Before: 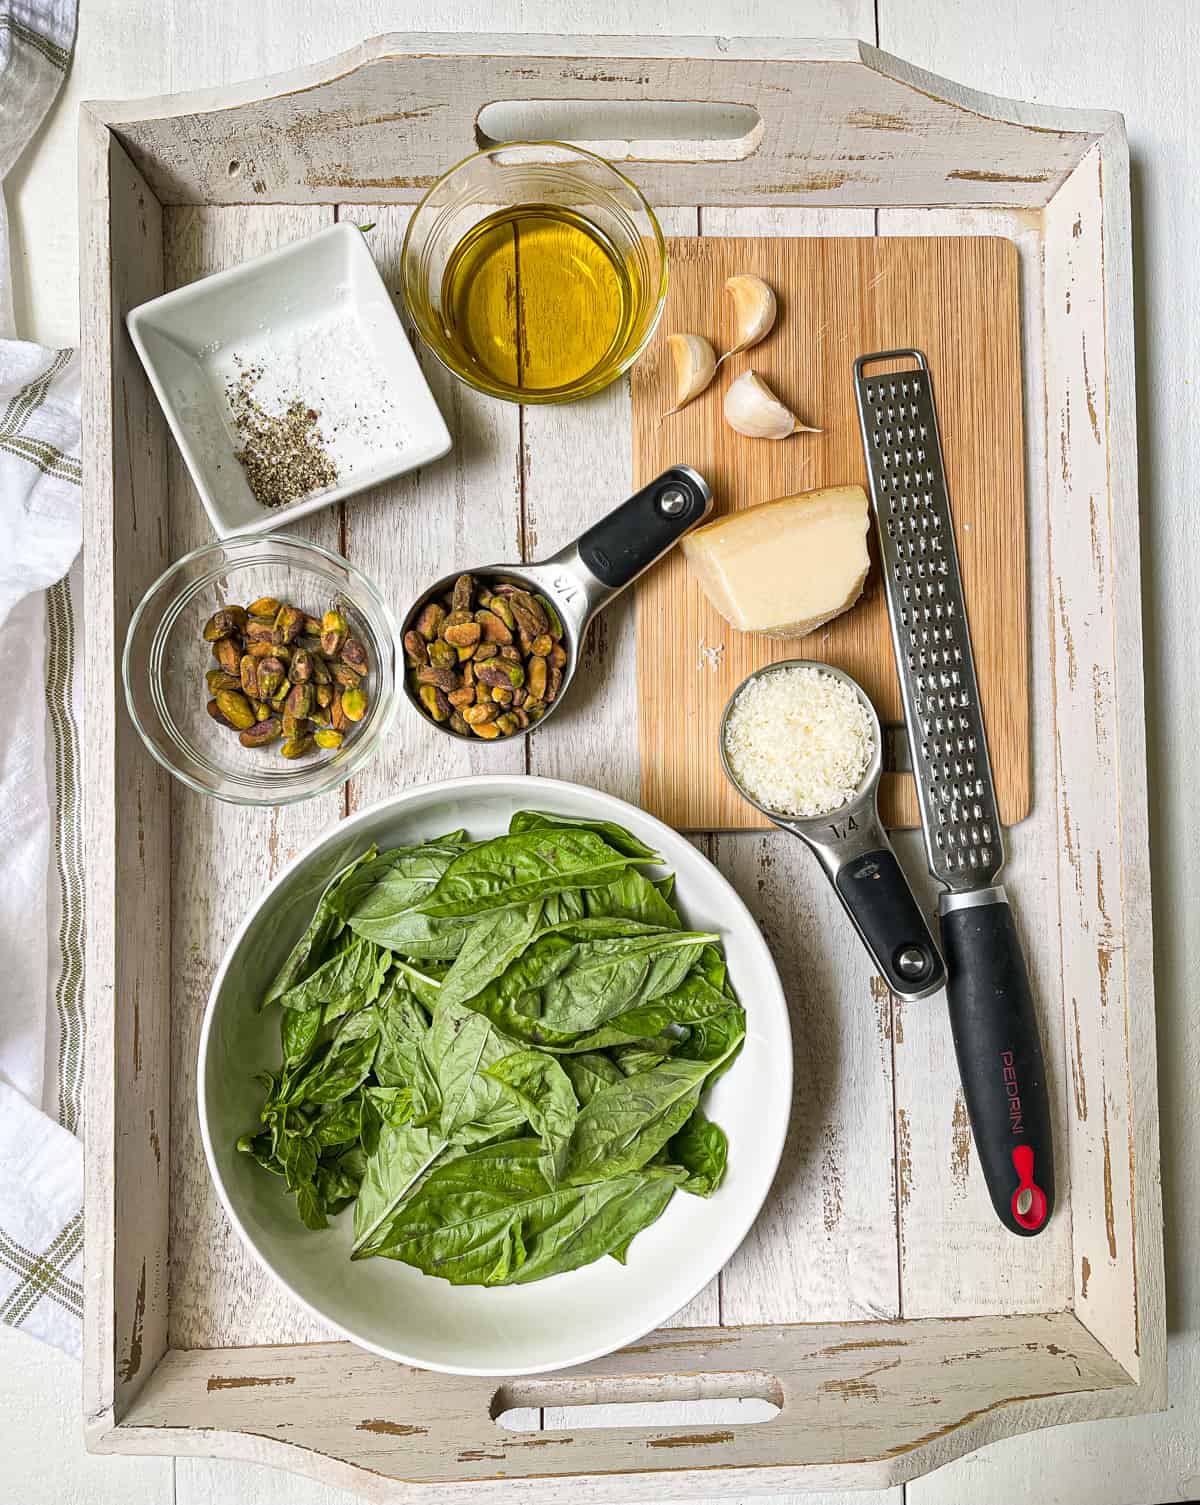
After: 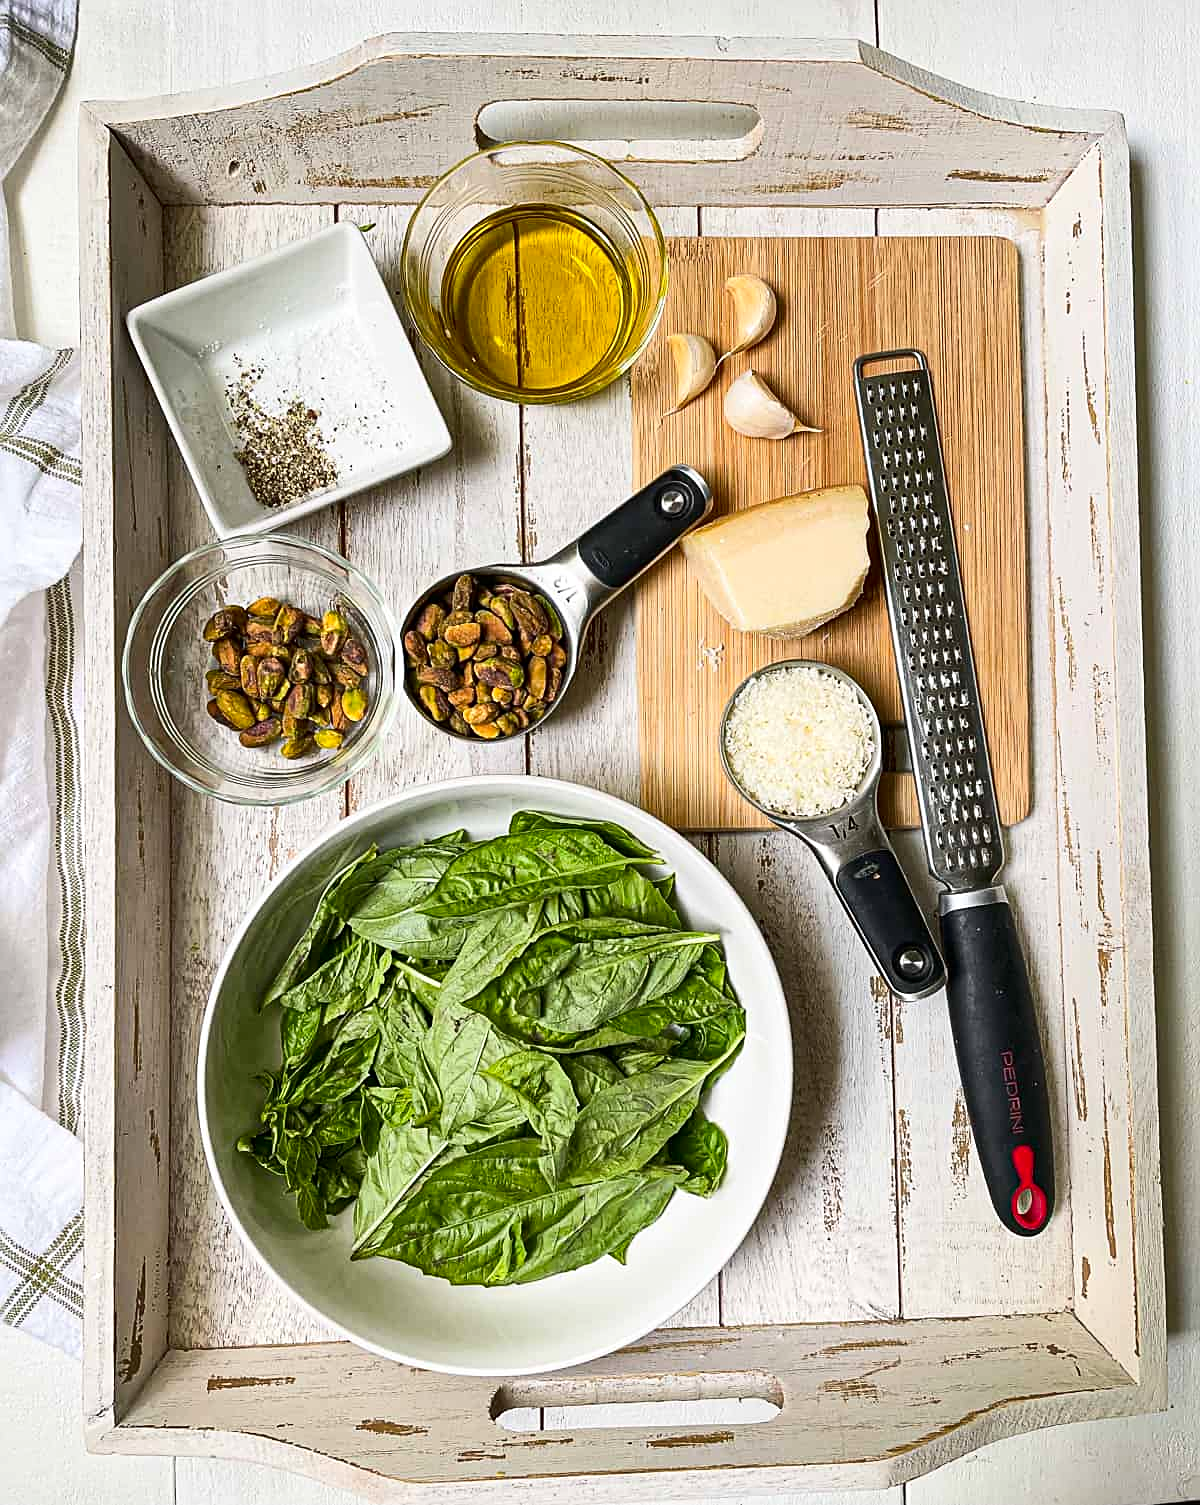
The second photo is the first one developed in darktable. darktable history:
sharpen: on, module defaults
contrast brightness saturation: contrast 0.154, brightness -0.015, saturation 0.095
exposure: exposure -0.001 EV, compensate highlight preservation false
